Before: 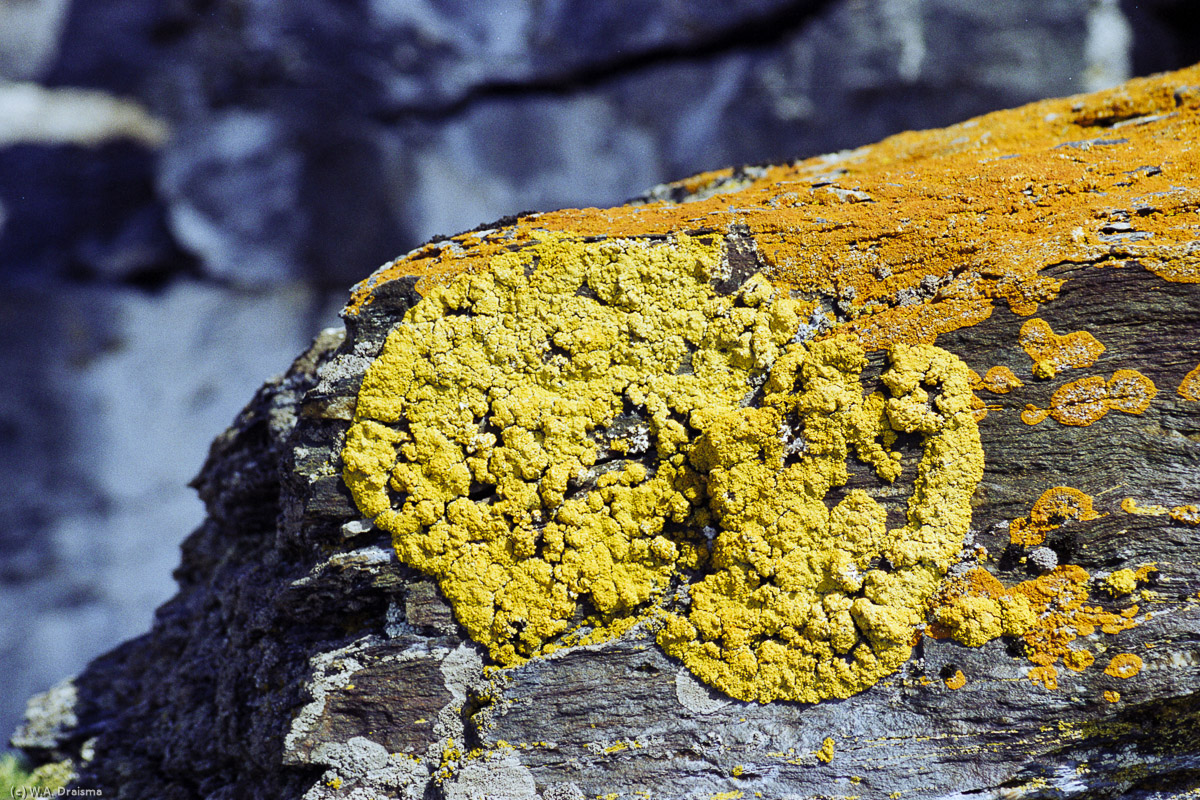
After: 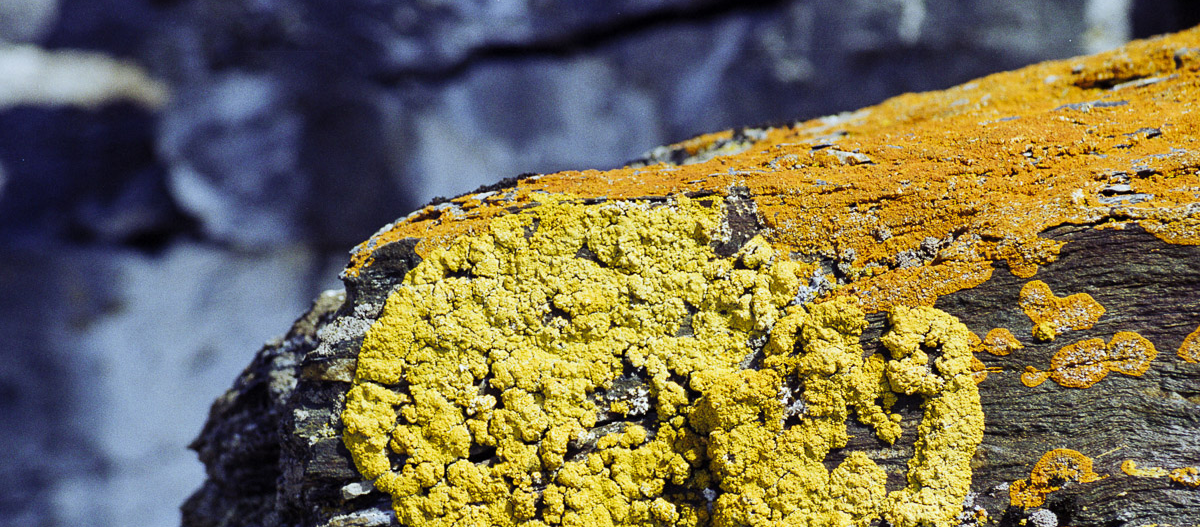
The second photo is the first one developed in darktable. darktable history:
crop and rotate: top 4.81%, bottom 29.238%
